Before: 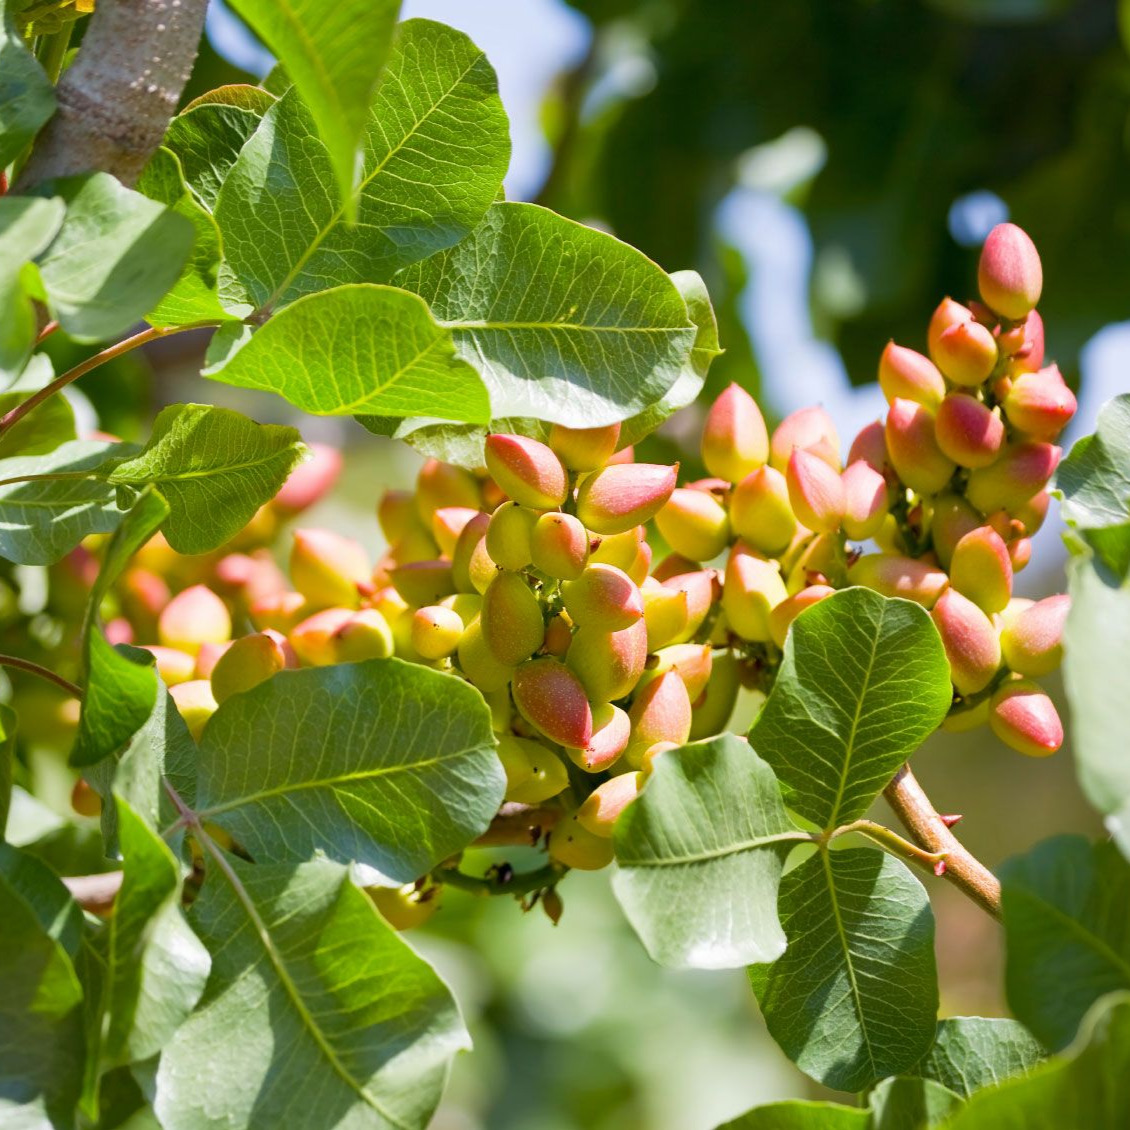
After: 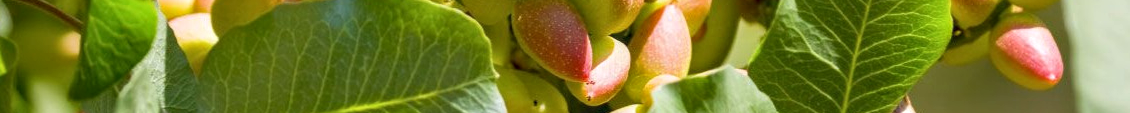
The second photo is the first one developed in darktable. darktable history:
crop and rotate: top 59.084%, bottom 30.916%
local contrast: on, module defaults
